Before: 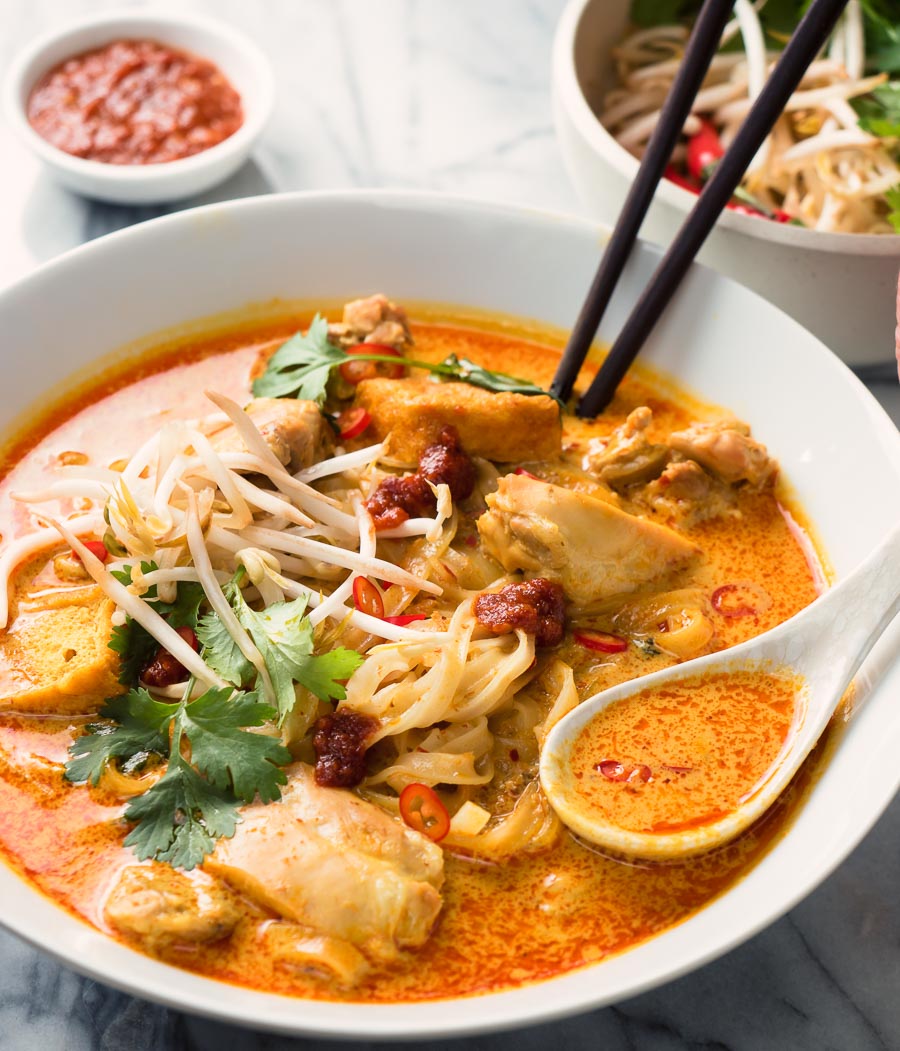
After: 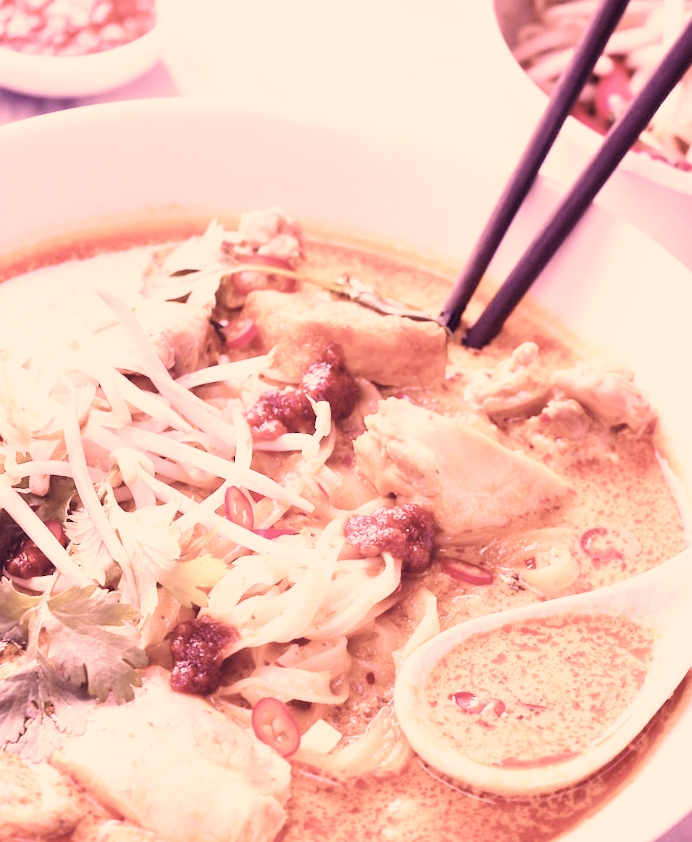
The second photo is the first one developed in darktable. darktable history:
exposure: exposure 1 EV, compensate highlight preservation false
rgb levels: mode RGB, independent channels, levels [[0, 0.474, 1], [0, 0.5, 1], [0, 0.5, 1]]
crop and rotate: left 17.046%, top 10.659%, right 12.989%, bottom 14.553%
contrast brightness saturation: contrast -0.05, saturation -0.41
color calibration: illuminant custom, x 0.261, y 0.521, temperature 7054.11 K
base curve: curves: ch0 [(0, 0) (0.008, 0.007) (0.022, 0.029) (0.048, 0.089) (0.092, 0.197) (0.191, 0.399) (0.275, 0.534) (0.357, 0.65) (0.477, 0.78) (0.542, 0.833) (0.799, 0.973) (1, 1)], preserve colors none
color correction: highlights a* 19.59, highlights b* 27.49, shadows a* 3.46, shadows b* -17.28, saturation 0.73
rotate and perspective: rotation 5.12°, automatic cropping off
